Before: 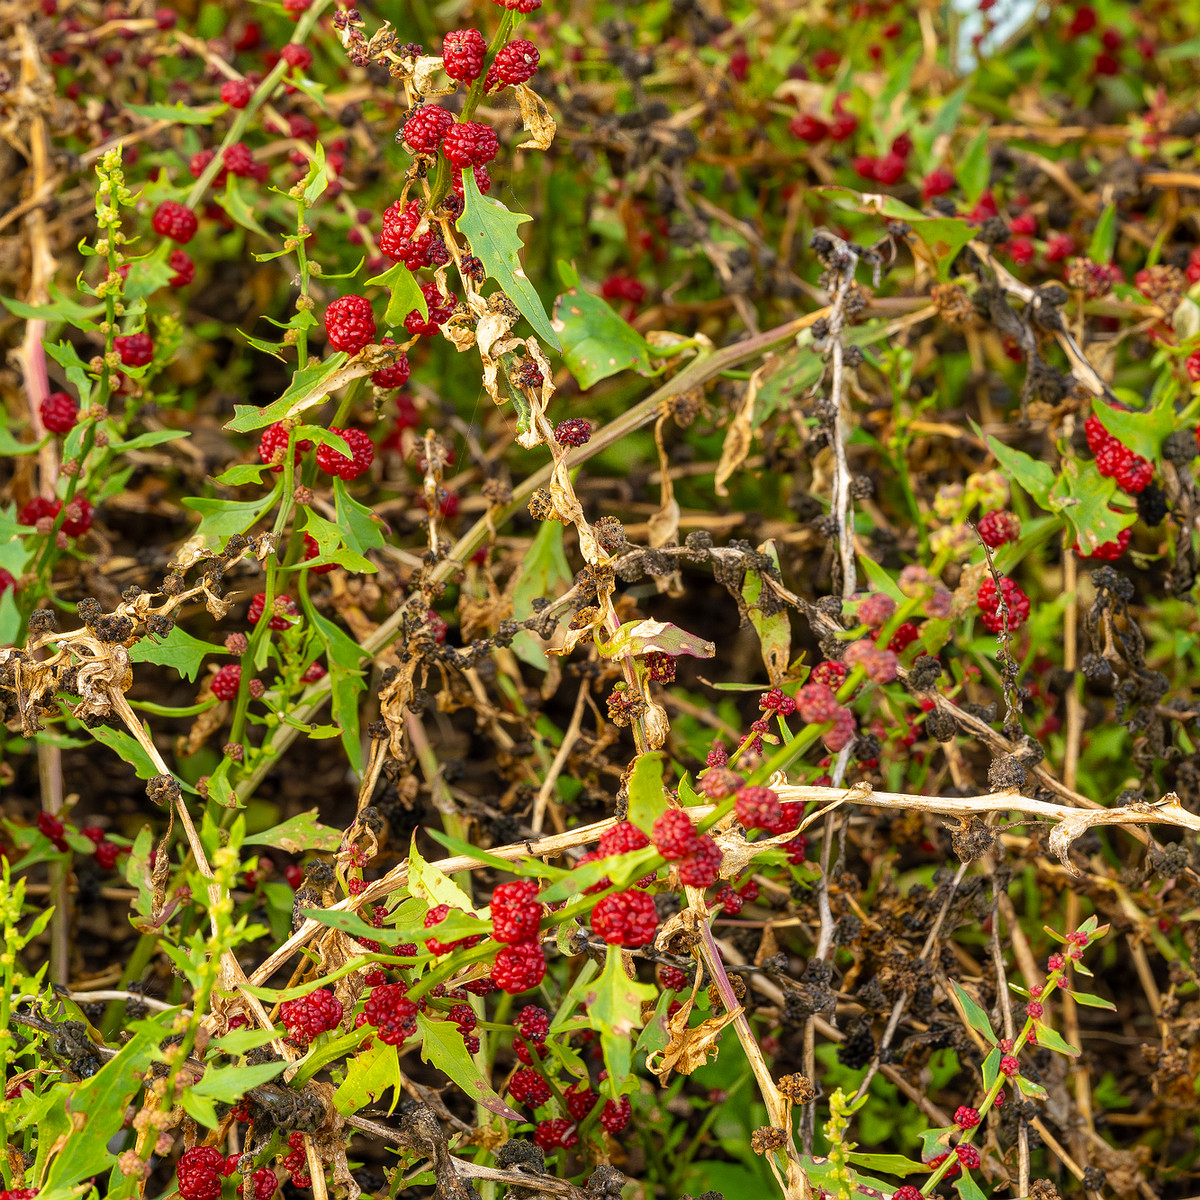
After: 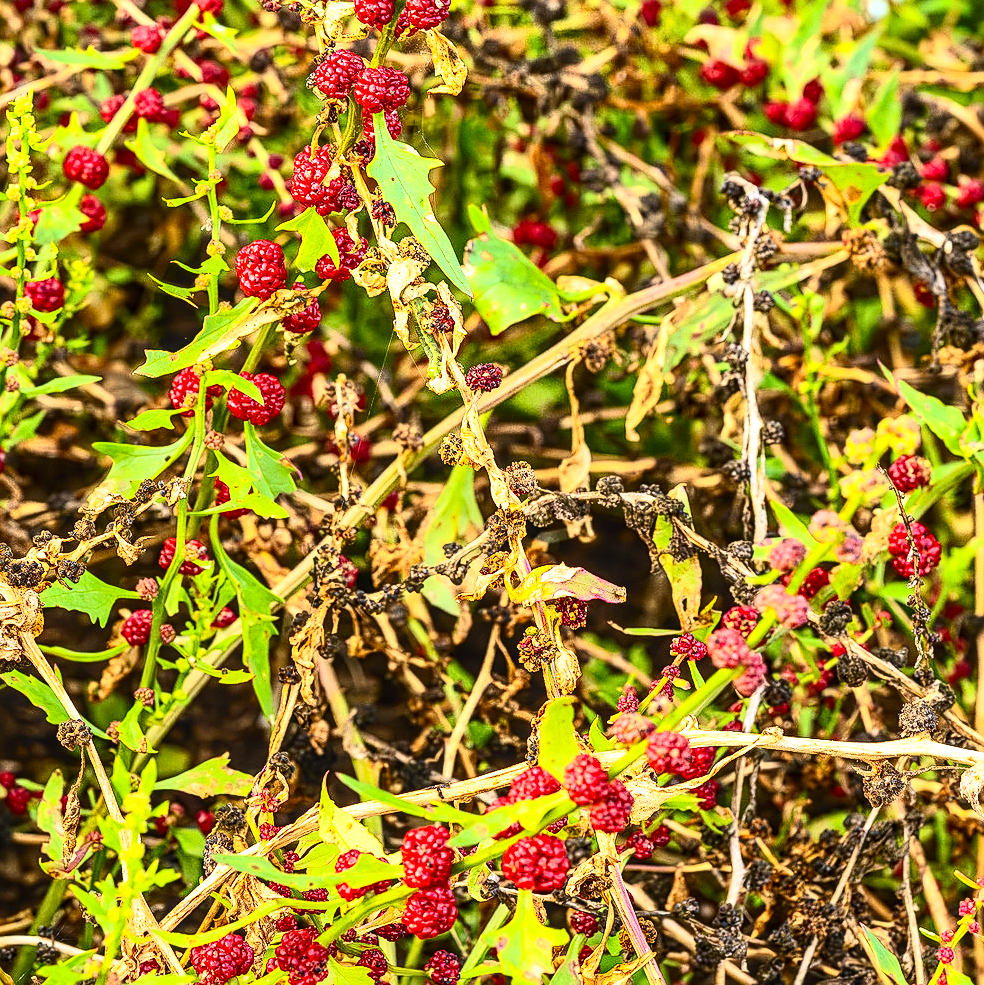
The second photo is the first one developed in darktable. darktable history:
local contrast: on, module defaults
contrast brightness saturation: contrast 0.413, brightness 0.107, saturation 0.212
sharpen: on, module defaults
exposure: black level correction -0.002, exposure 0.533 EV, compensate highlight preservation false
crop and rotate: left 7.439%, top 4.654%, right 10.513%, bottom 13.207%
